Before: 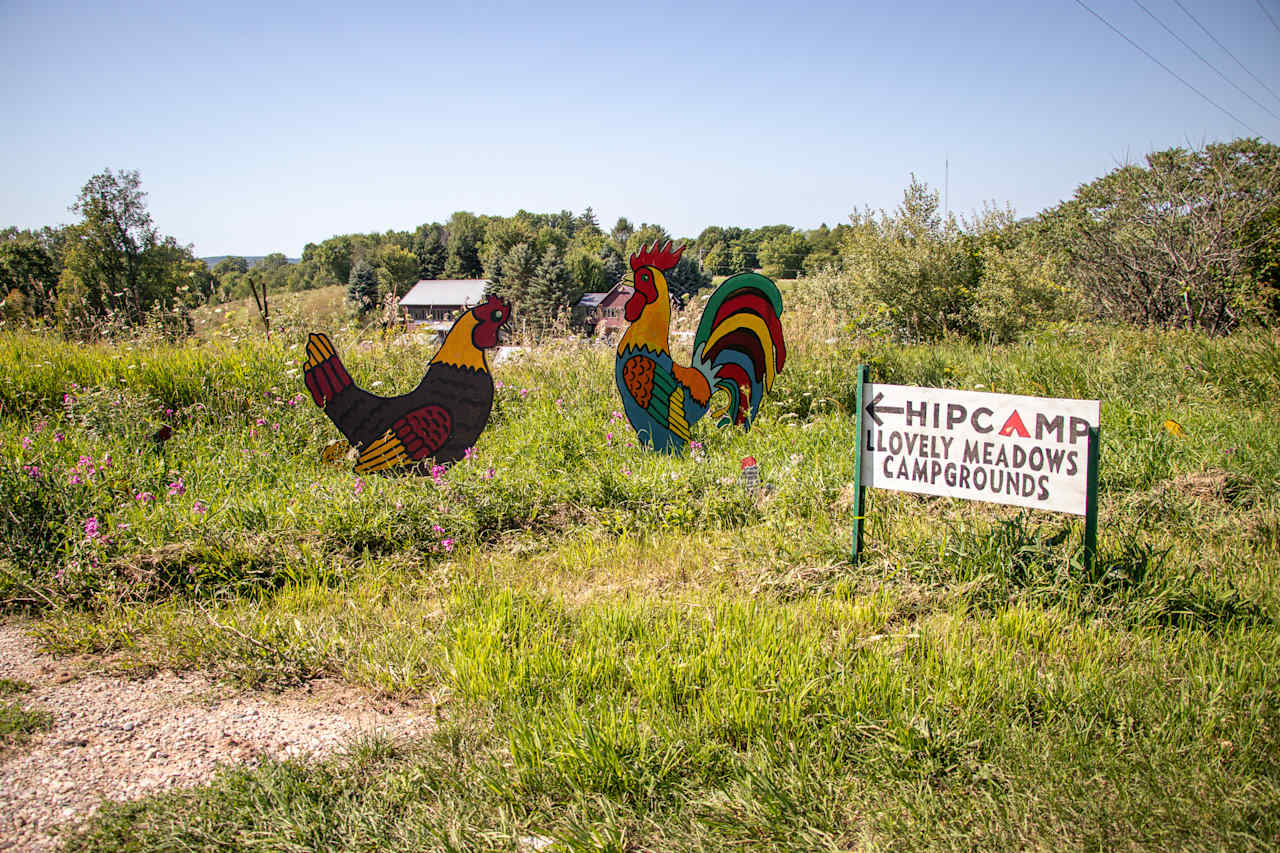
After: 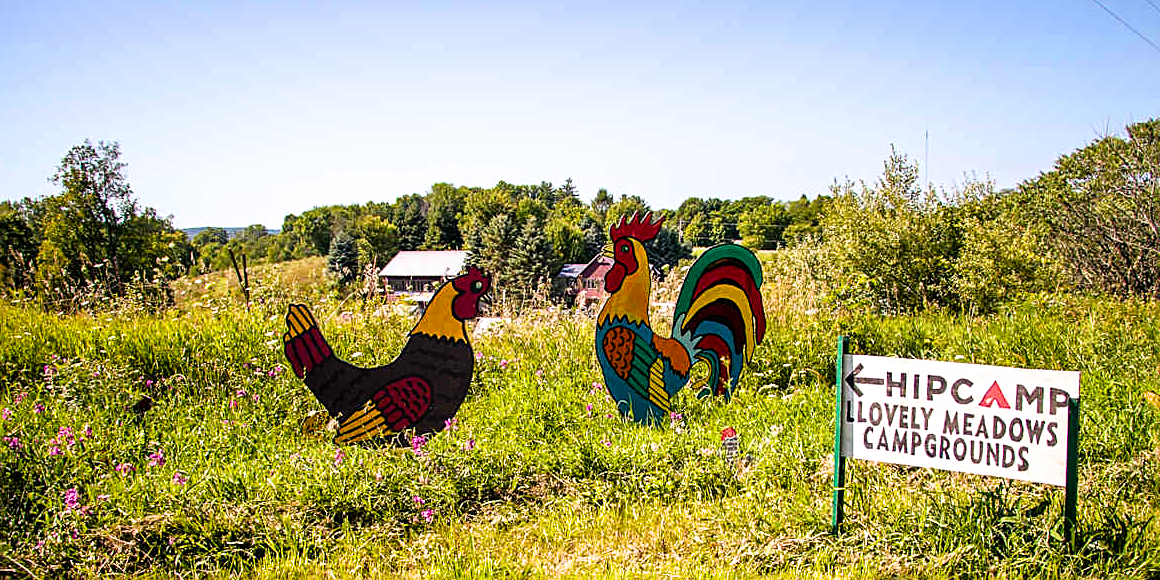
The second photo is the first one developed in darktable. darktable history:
crop: left 1.571%, top 3.422%, right 7.783%, bottom 28.489%
sharpen: on, module defaults
filmic rgb: black relative exposure -9.1 EV, white relative exposure 2.32 EV, threshold 3.03 EV, hardness 7.5, enable highlight reconstruction true
color balance rgb: linear chroma grading › global chroma 25.261%, perceptual saturation grading › global saturation 19.807%, global vibrance 20%
